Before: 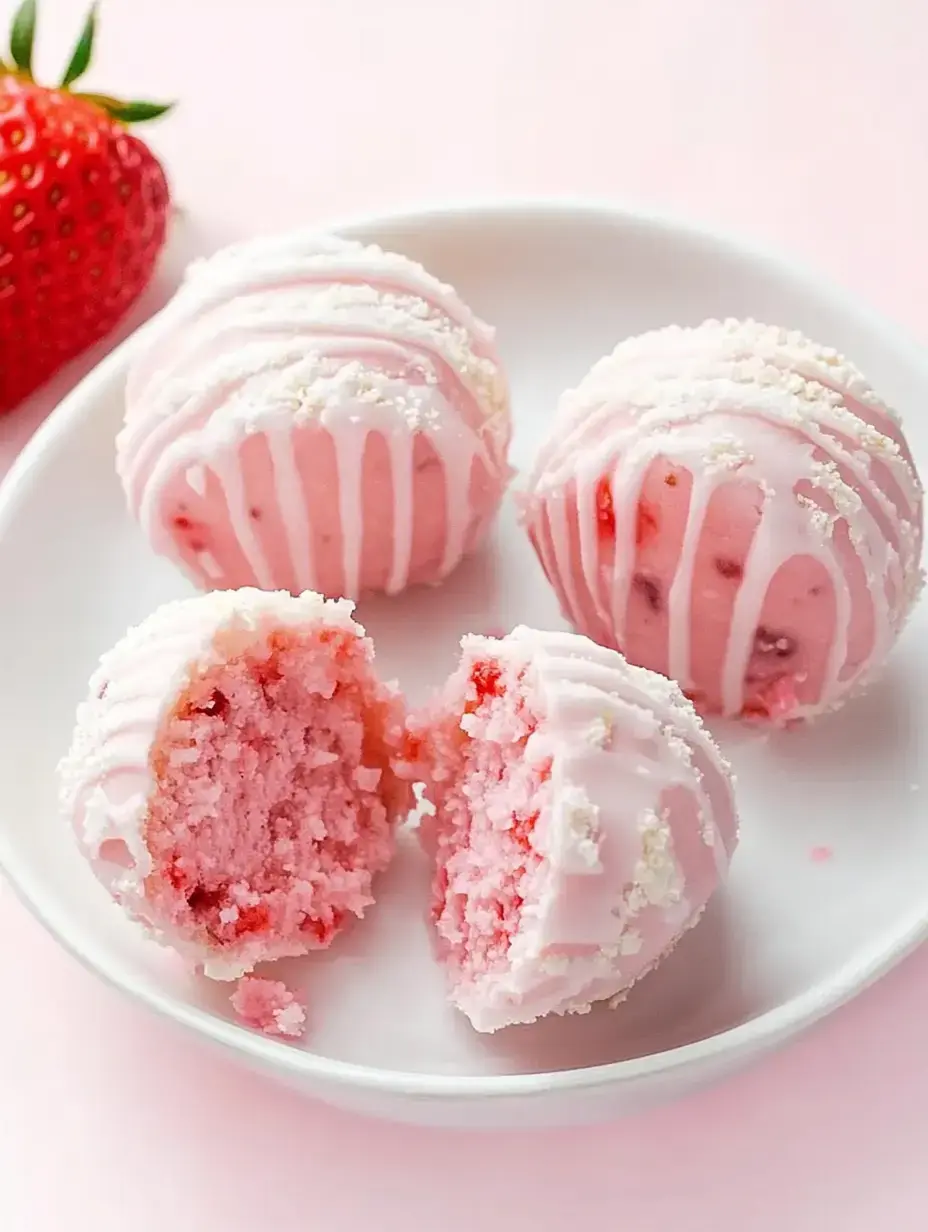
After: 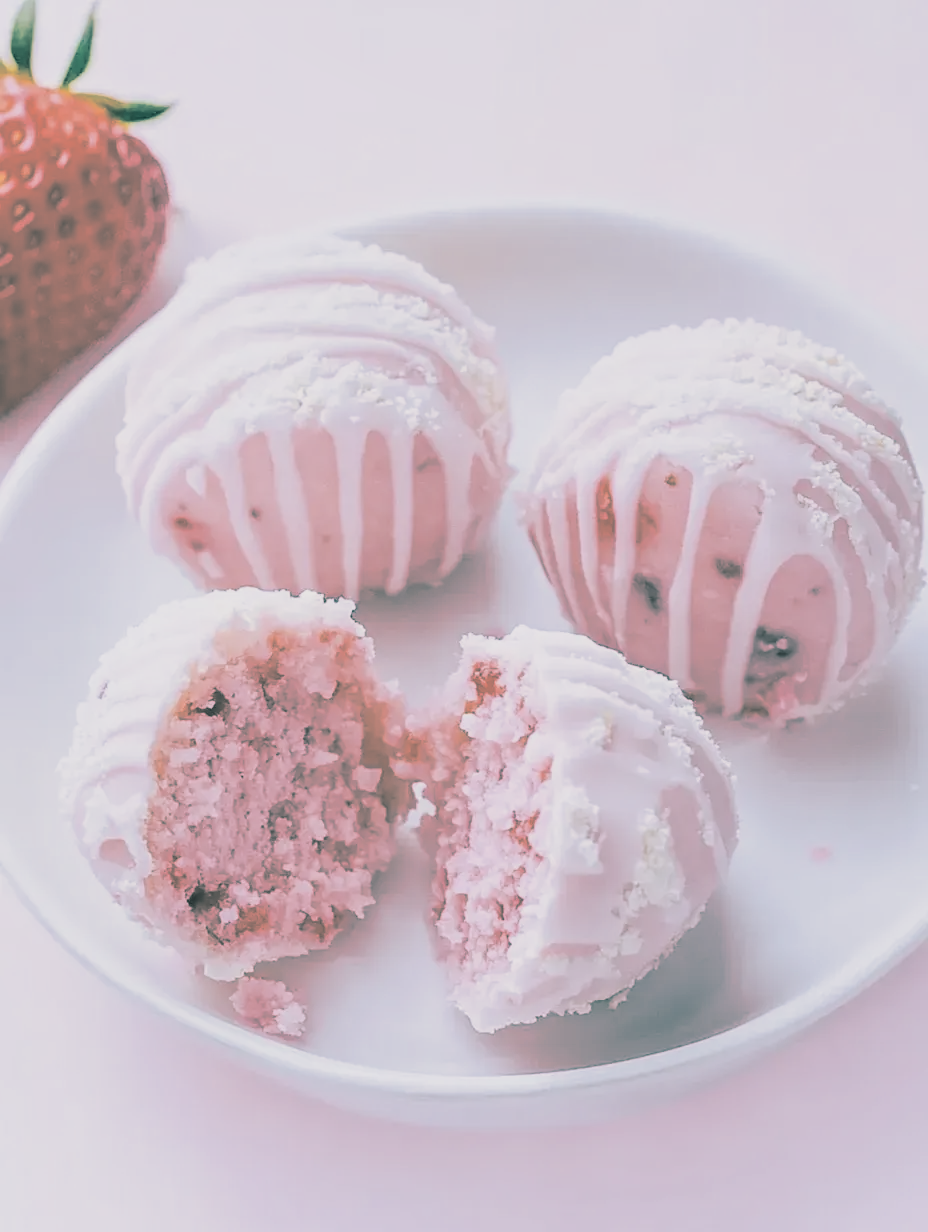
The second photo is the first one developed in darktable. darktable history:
white balance: red 1.05, blue 1.072
color calibration: x 0.37, y 0.382, temperature 4313.32 K
split-toning: shadows › hue 186.43°, highlights › hue 49.29°, compress 30.29%
color zones: curves: ch0 [(0.224, 0.526) (0.75, 0.5)]; ch1 [(0.055, 0.526) (0.224, 0.761) (0.377, 0.526) (0.75, 0.5)]
contrast brightness saturation: brightness 0.18, saturation -0.5
filmic rgb: black relative exposure -7.48 EV, white relative exposure 4.83 EV, hardness 3.4, color science v6 (2022)
local contrast: detail 130%
